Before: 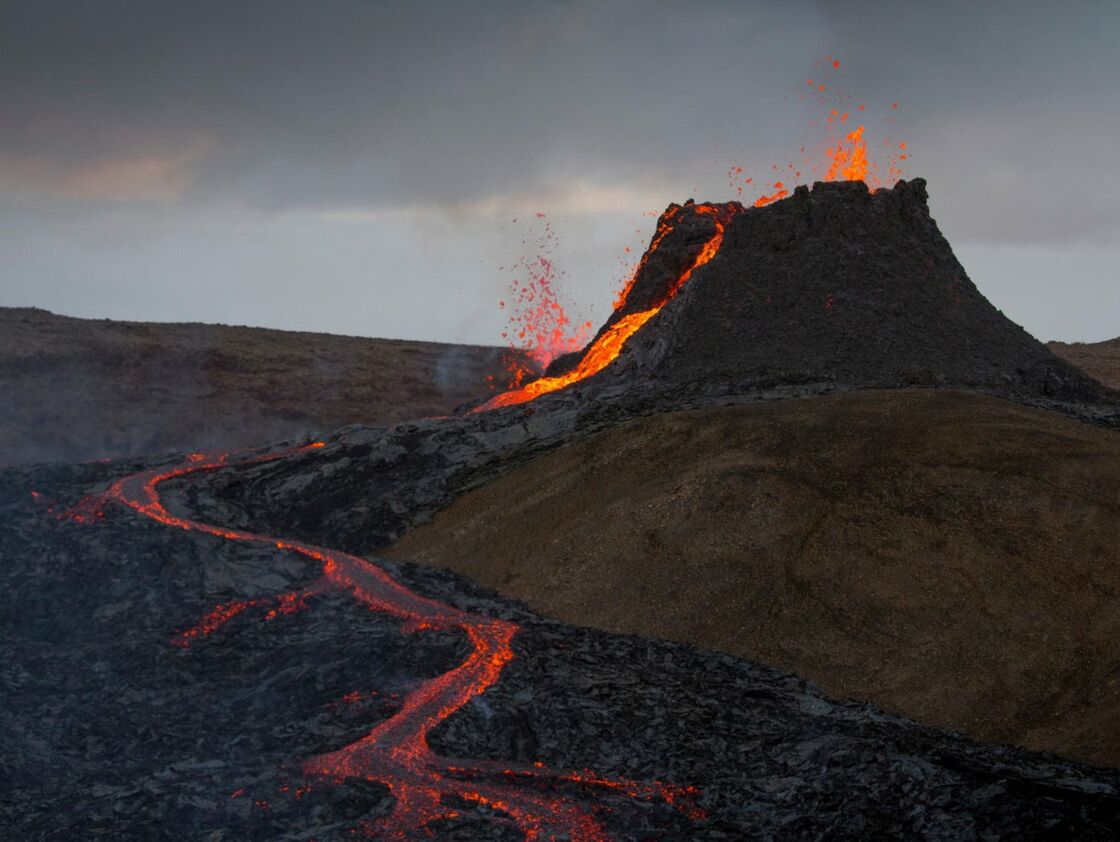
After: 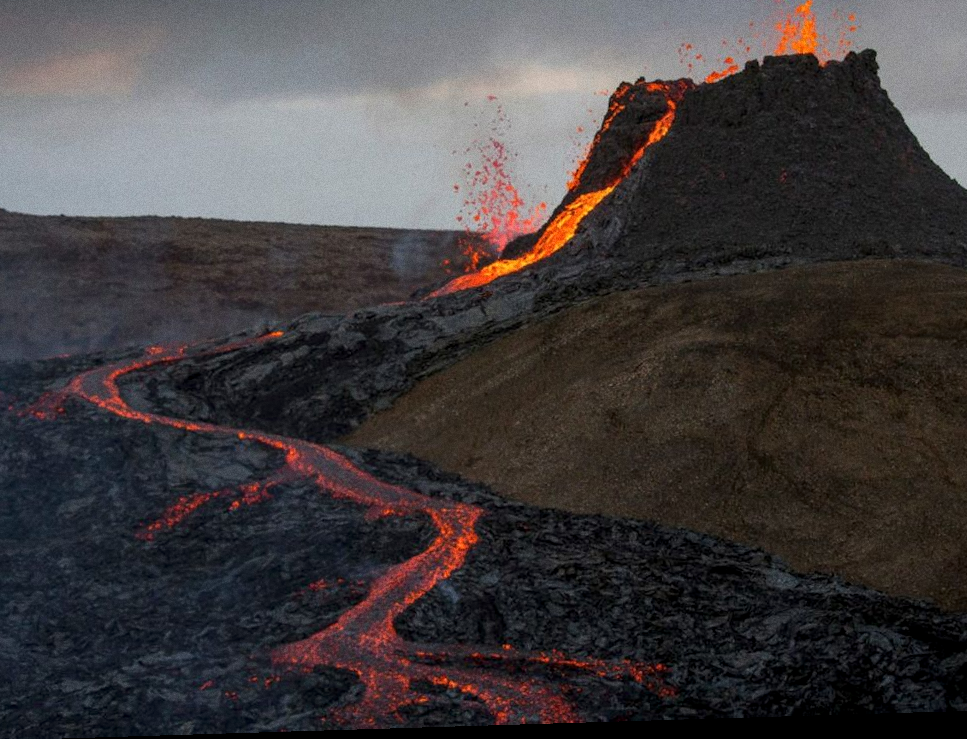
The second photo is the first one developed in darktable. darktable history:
crop and rotate: left 4.842%, top 15.51%, right 10.668%
grain: on, module defaults
rotate and perspective: rotation -1.75°, automatic cropping off
local contrast: on, module defaults
